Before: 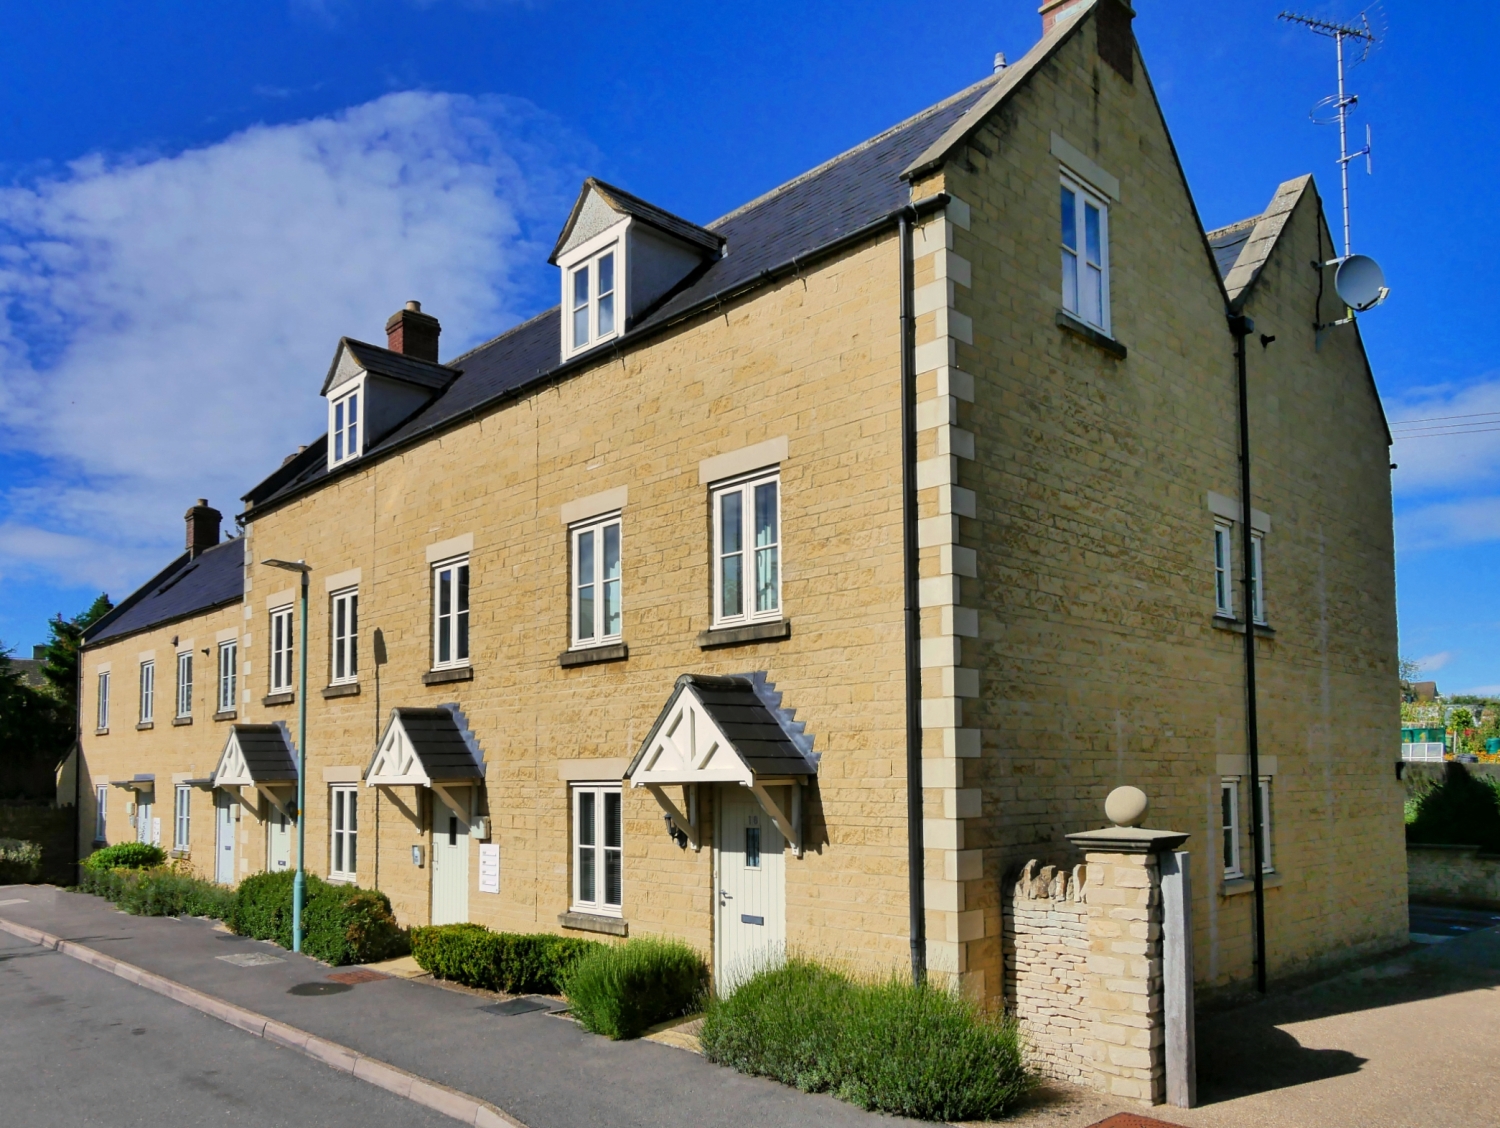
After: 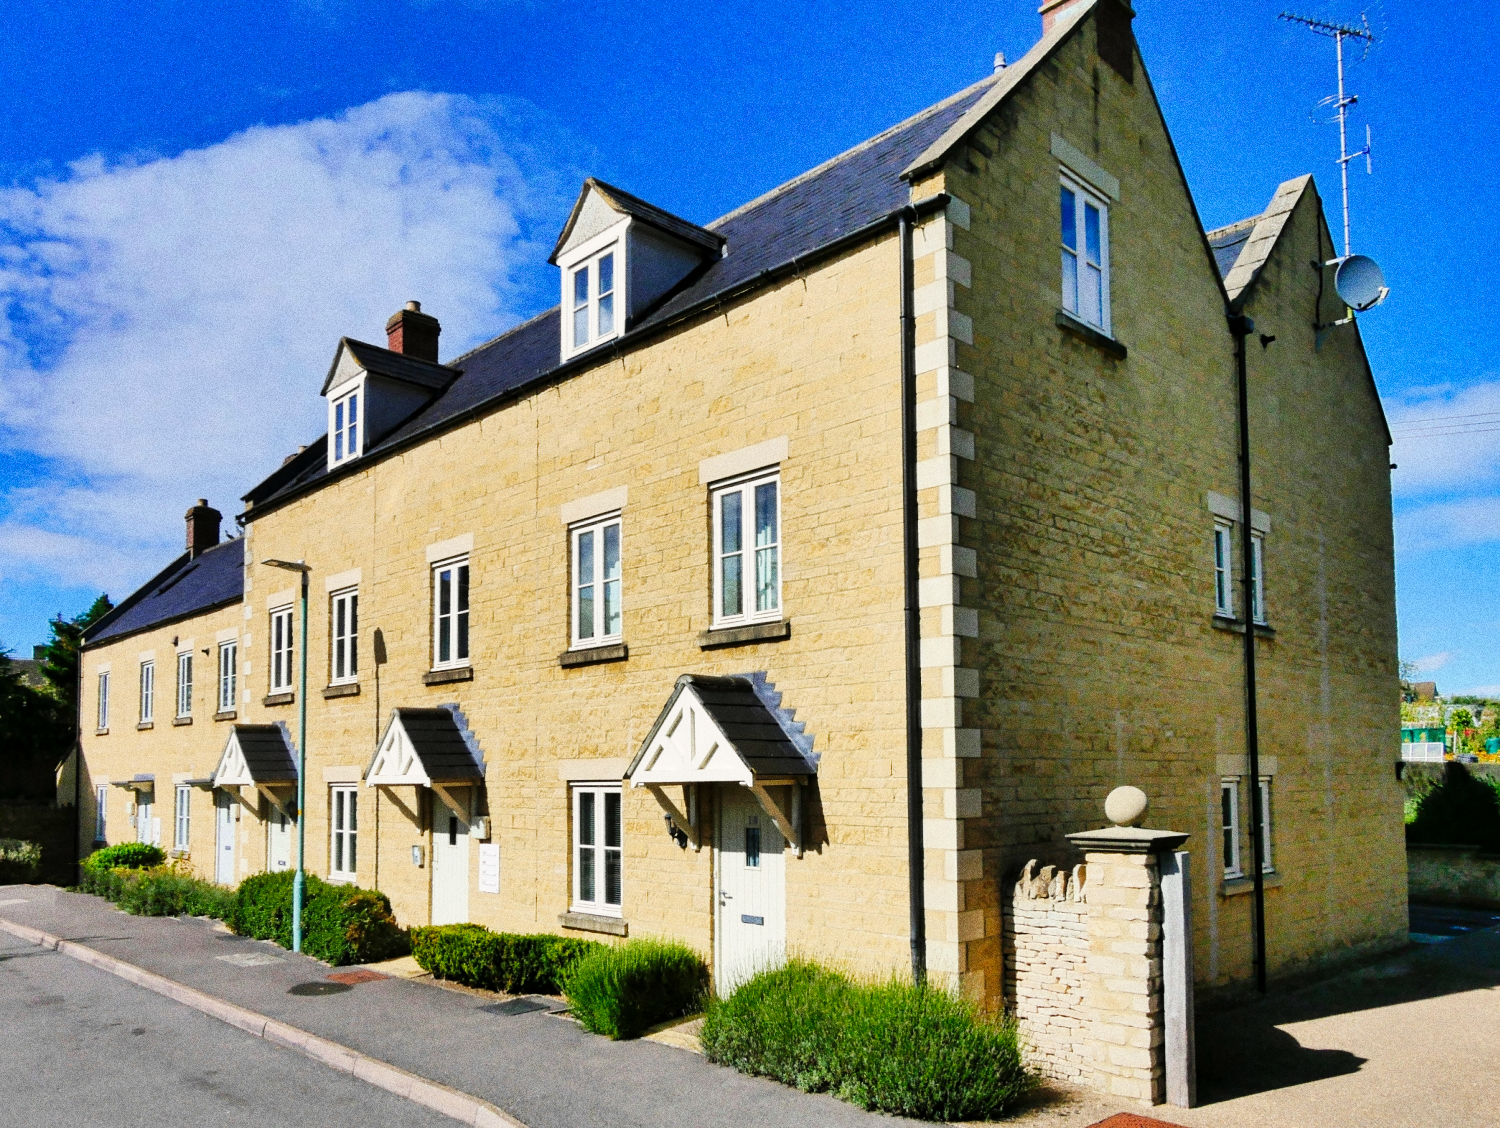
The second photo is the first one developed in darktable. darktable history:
grain: coarseness 0.09 ISO, strength 40%
base curve: curves: ch0 [(0, 0) (0.032, 0.025) (0.121, 0.166) (0.206, 0.329) (0.605, 0.79) (1, 1)], preserve colors none
